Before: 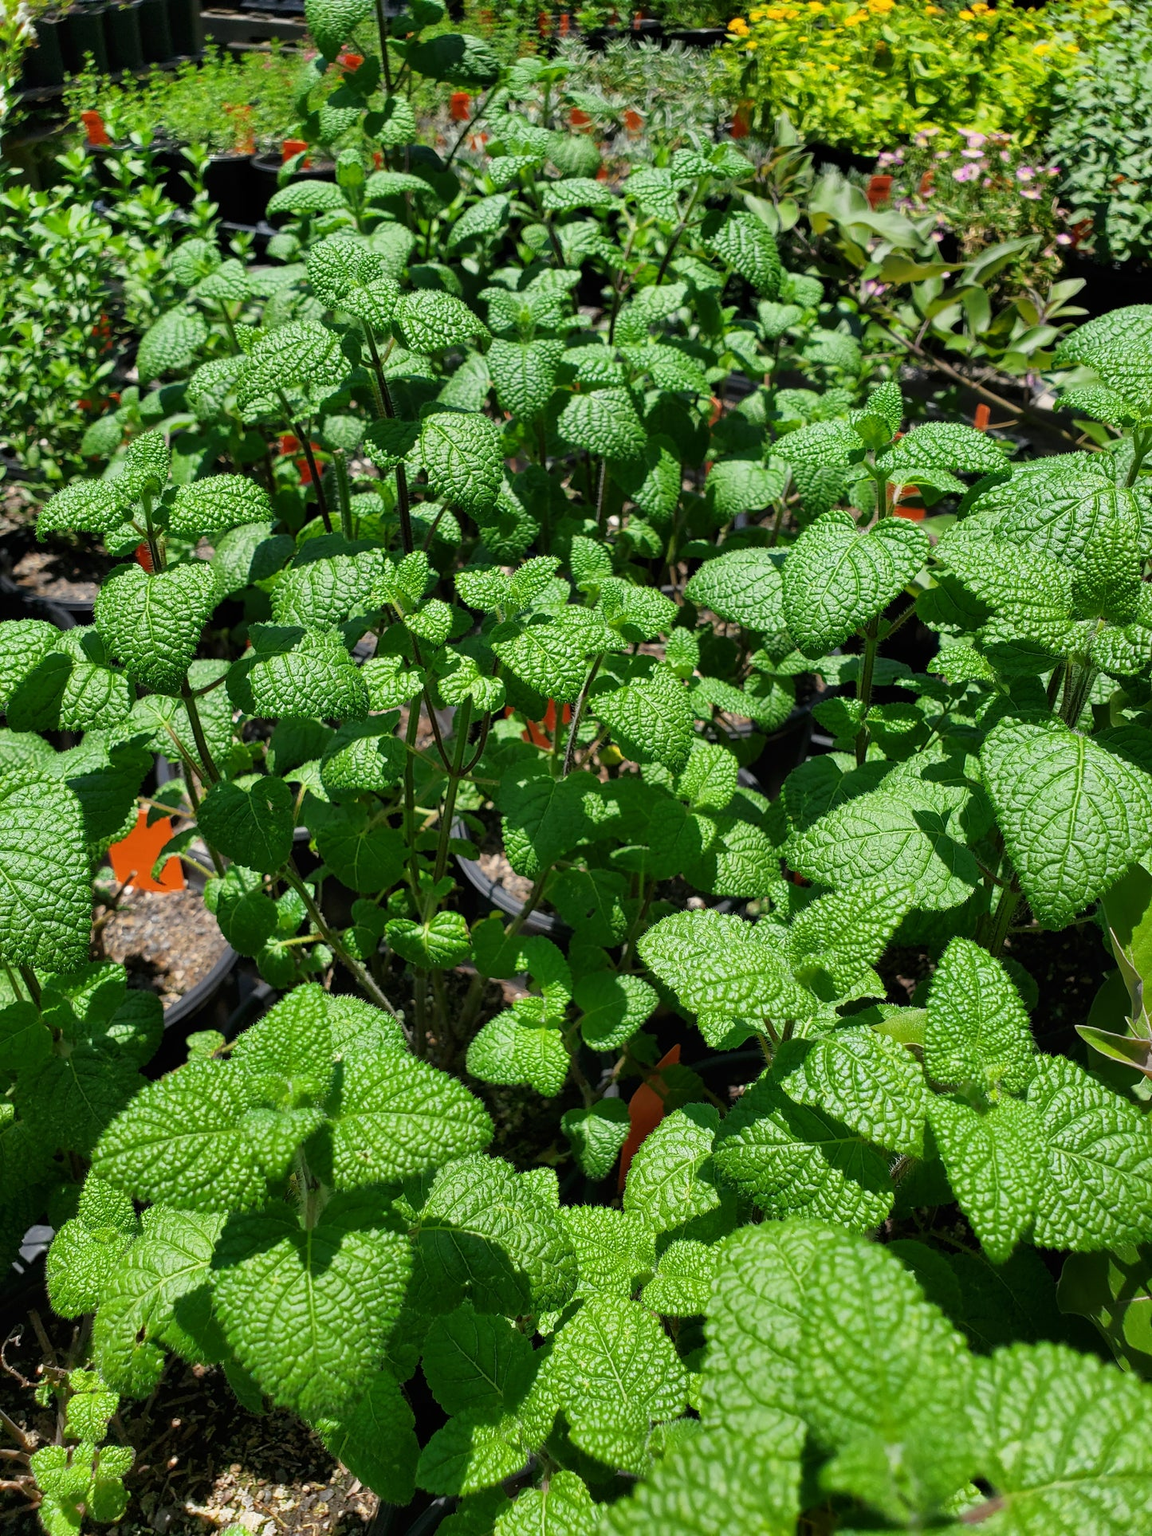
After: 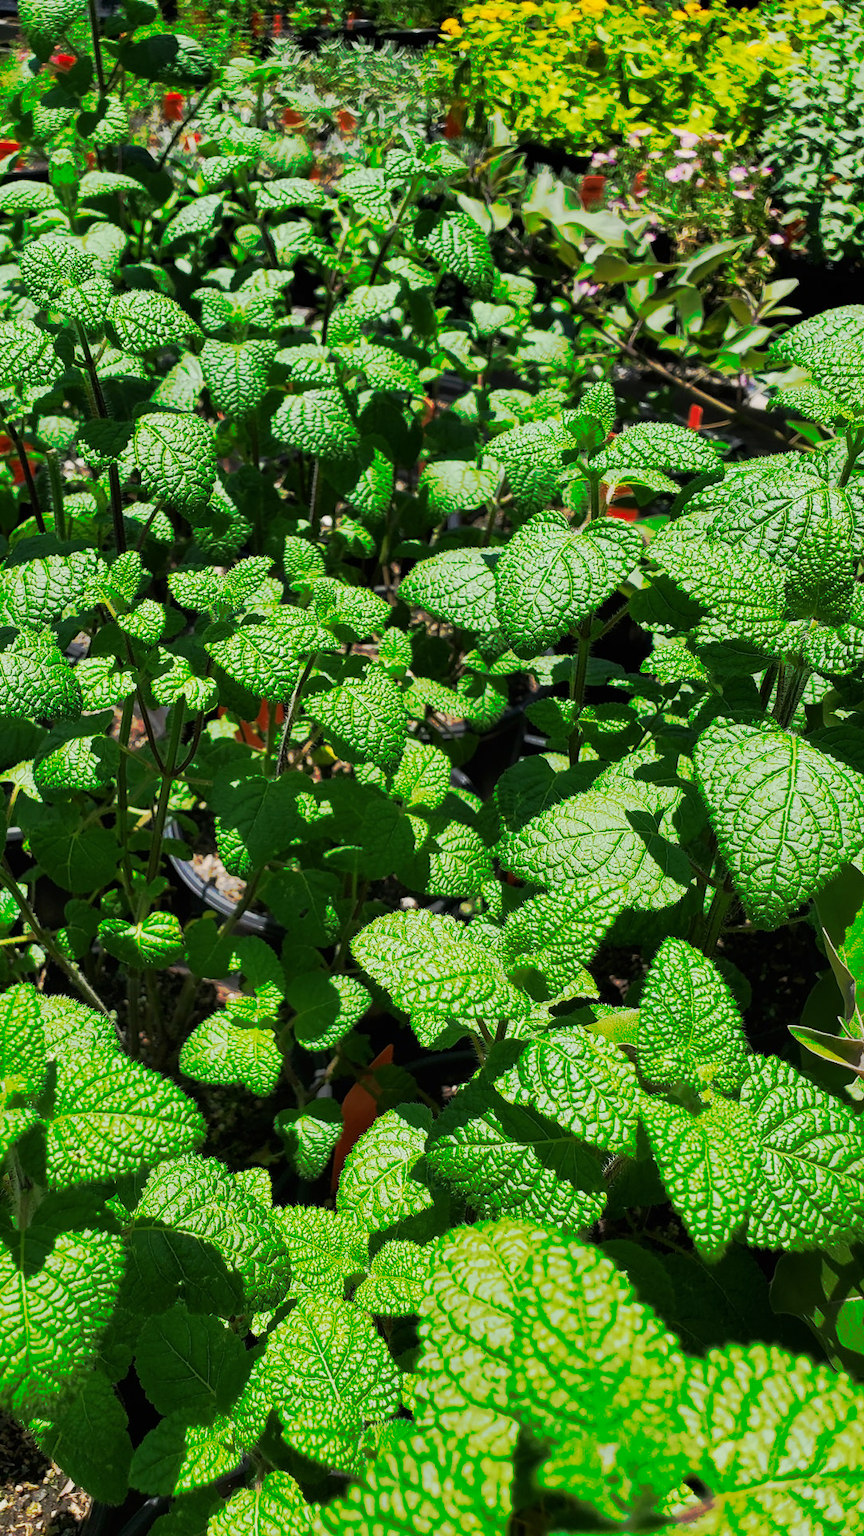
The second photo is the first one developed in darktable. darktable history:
crop and rotate: left 24.921%
exposure: exposure -0.207 EV, compensate highlight preservation false
tone curve: curves: ch0 [(0, 0) (0.003, 0.003) (0.011, 0.01) (0.025, 0.023) (0.044, 0.042) (0.069, 0.065) (0.1, 0.094) (0.136, 0.127) (0.177, 0.166) (0.224, 0.211) (0.277, 0.26) (0.335, 0.315) (0.399, 0.375) (0.468, 0.44) (0.543, 0.658) (0.623, 0.718) (0.709, 0.782) (0.801, 0.851) (0.898, 0.923) (1, 1)], preserve colors none
